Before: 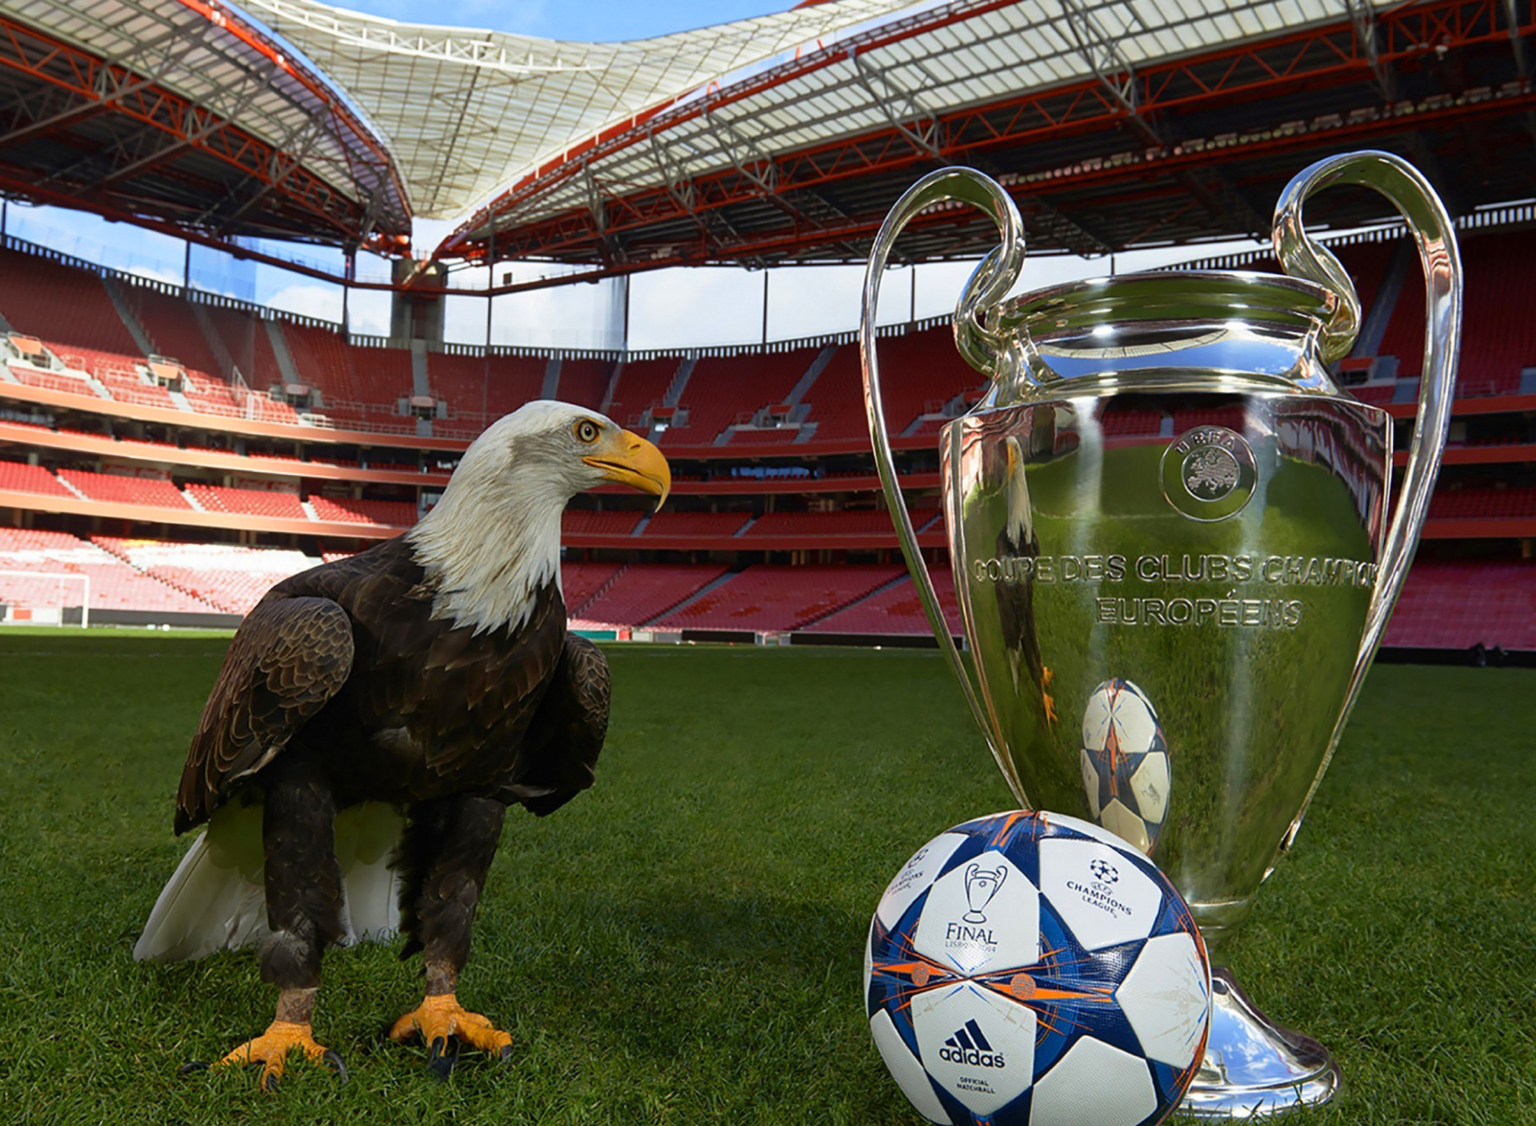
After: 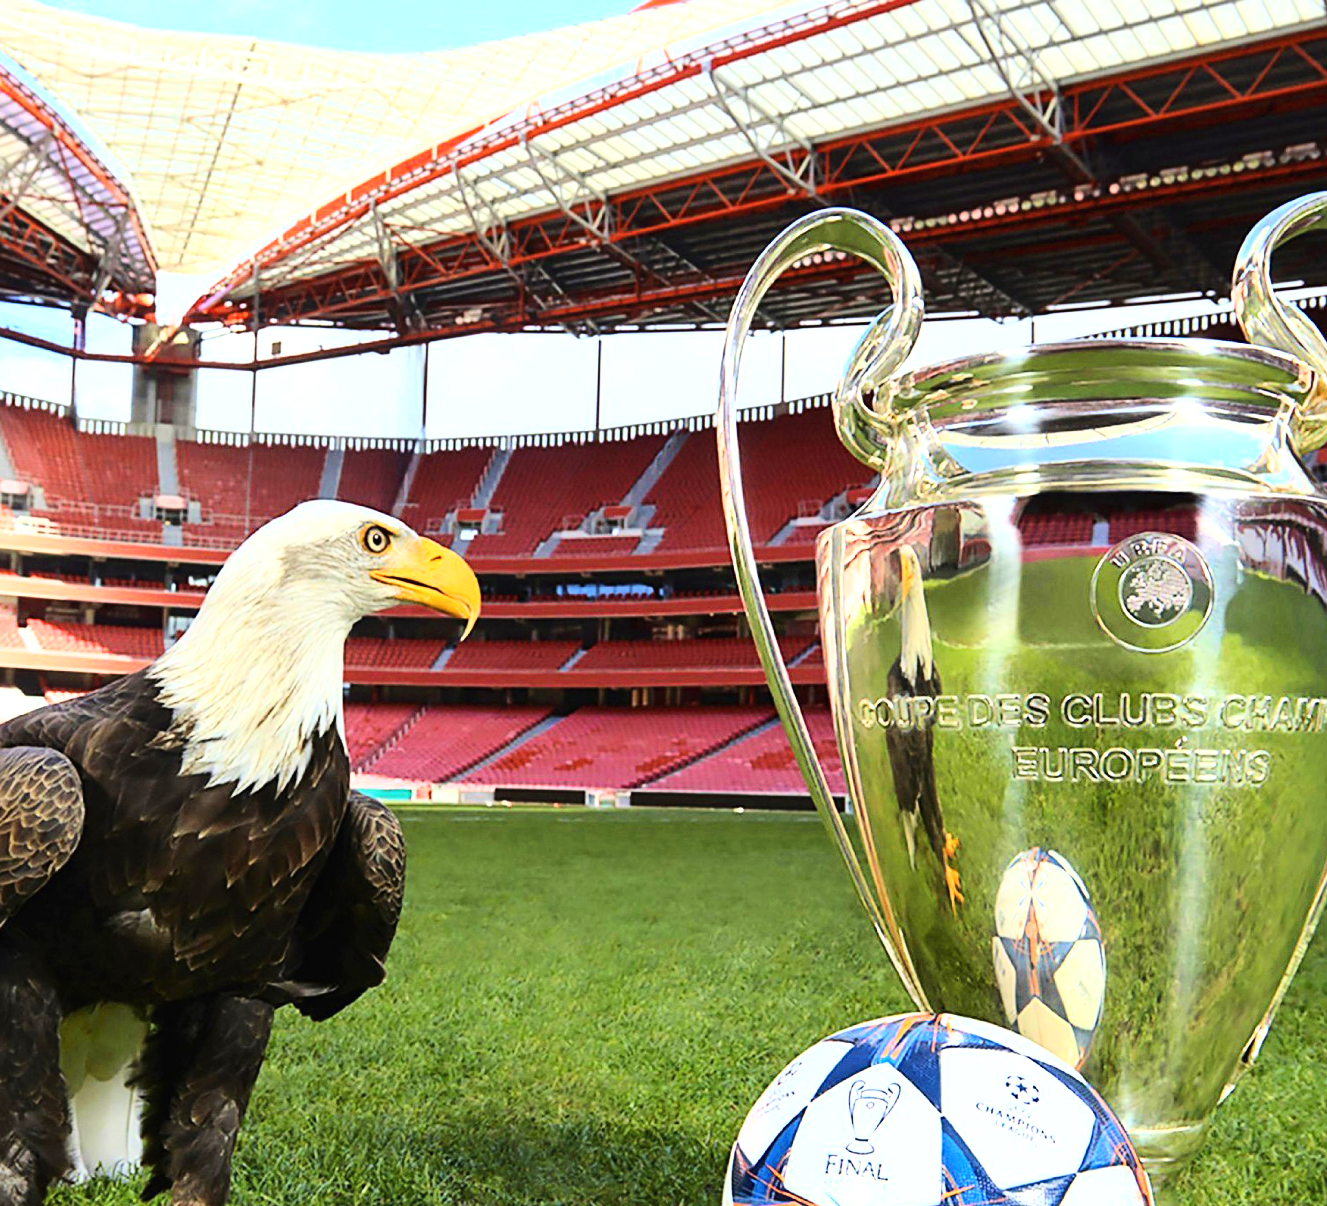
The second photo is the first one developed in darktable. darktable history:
crop: left 18.658%, right 12.185%, bottom 14.324%
exposure: black level correction -0.001, exposure 0.904 EV, compensate highlight preservation false
sharpen: amount 0.208
base curve: curves: ch0 [(0, 0.003) (0.001, 0.002) (0.006, 0.004) (0.02, 0.022) (0.048, 0.086) (0.094, 0.234) (0.162, 0.431) (0.258, 0.629) (0.385, 0.8) (0.548, 0.918) (0.751, 0.988) (1, 1)]
